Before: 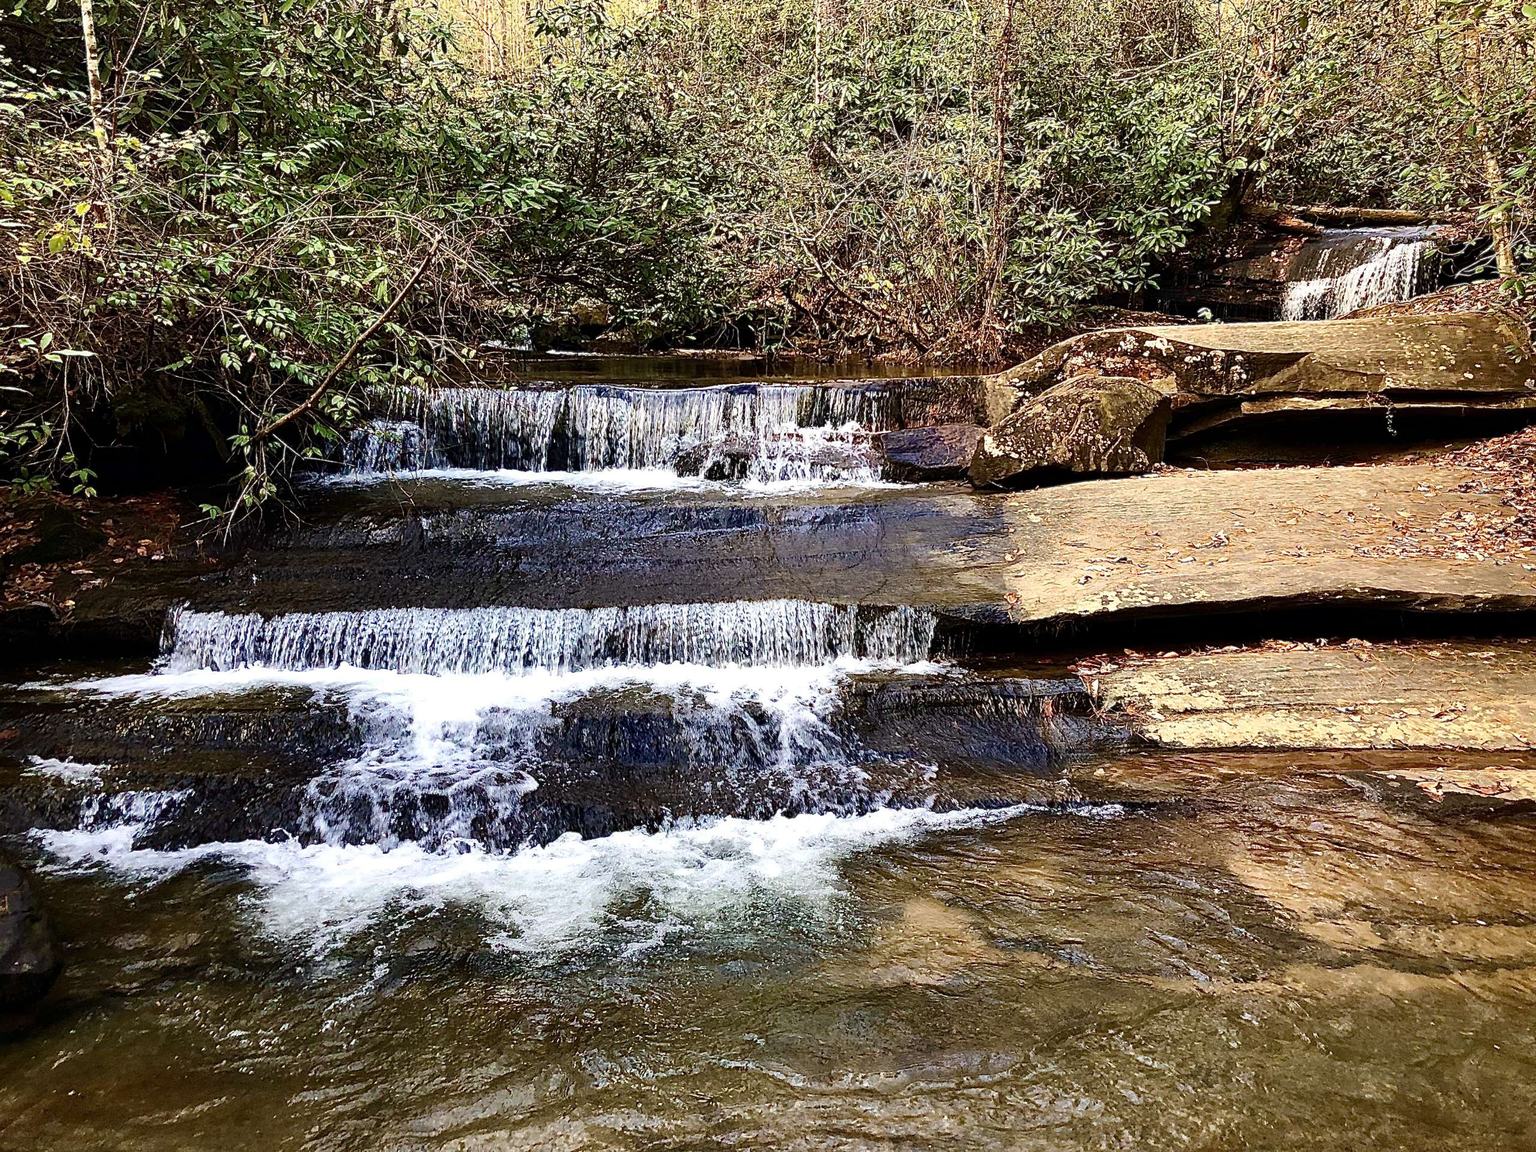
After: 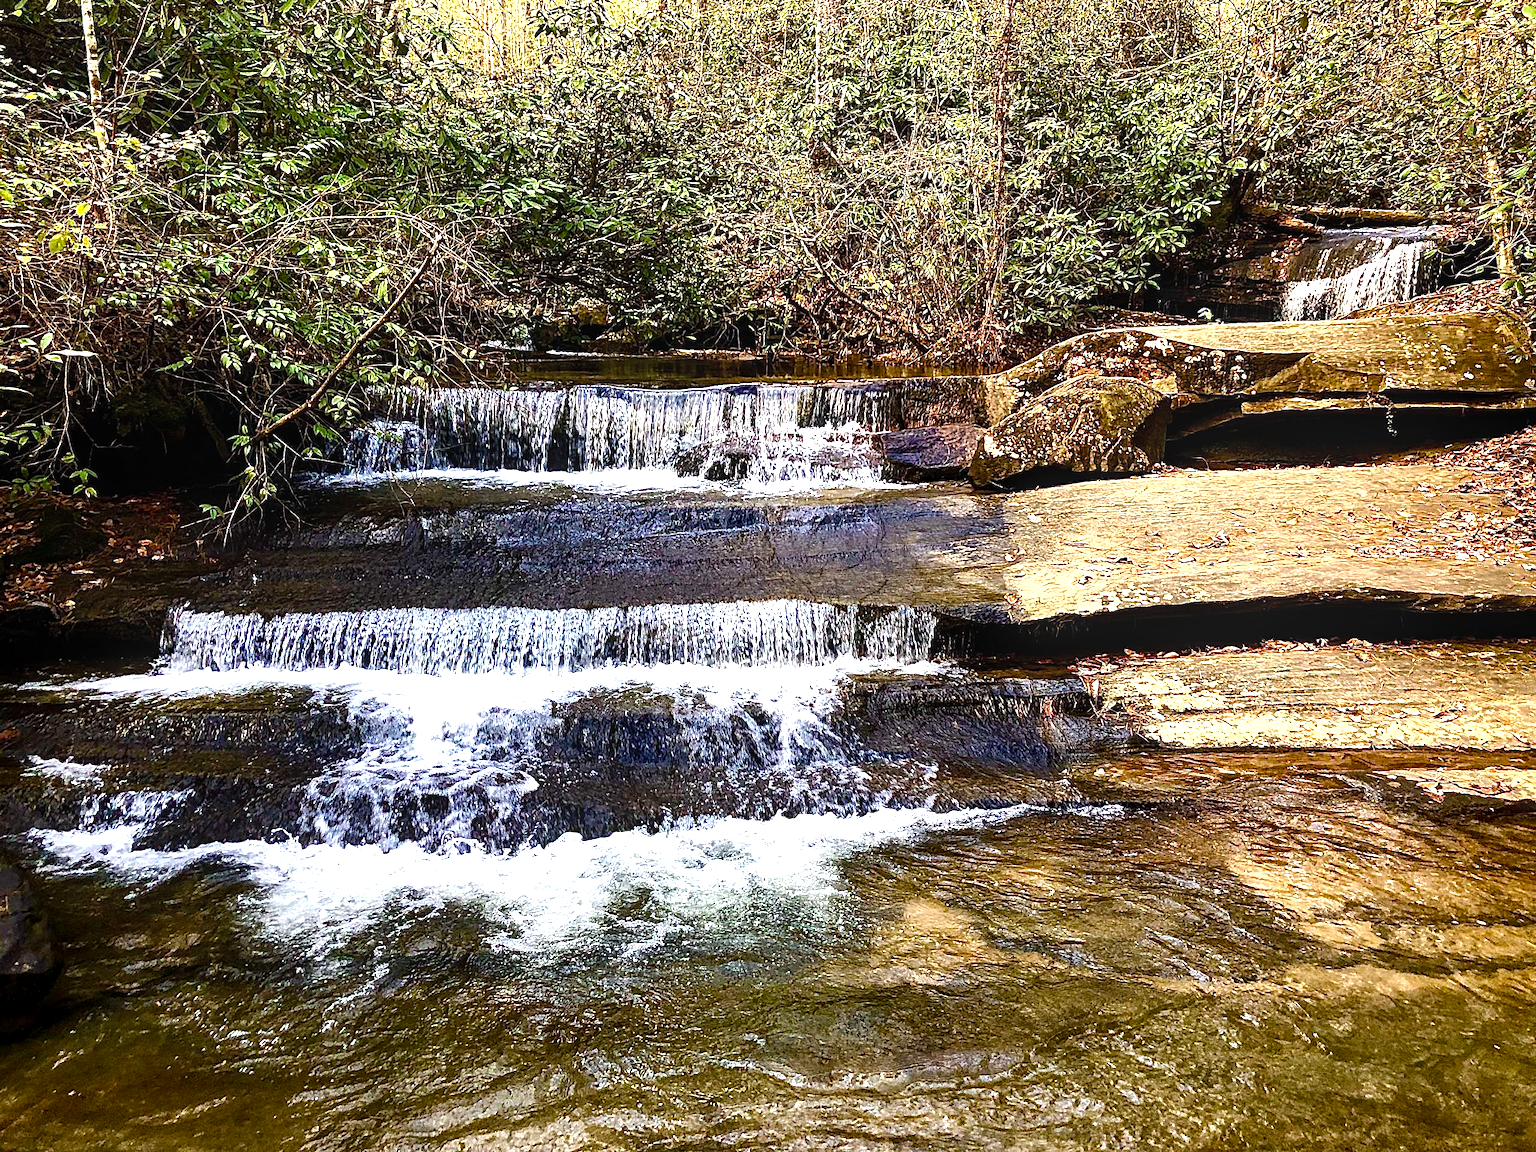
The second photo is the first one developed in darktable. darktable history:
local contrast: detail 130%
color balance rgb: perceptual saturation grading › global saturation 34.934%, perceptual saturation grading › highlights -29.949%, perceptual saturation grading › shadows 35.715%, perceptual brilliance grading › global brilliance -4.64%, perceptual brilliance grading › highlights 25.208%, perceptual brilliance grading › mid-tones 7.139%, perceptual brilliance grading › shadows -4.835%
